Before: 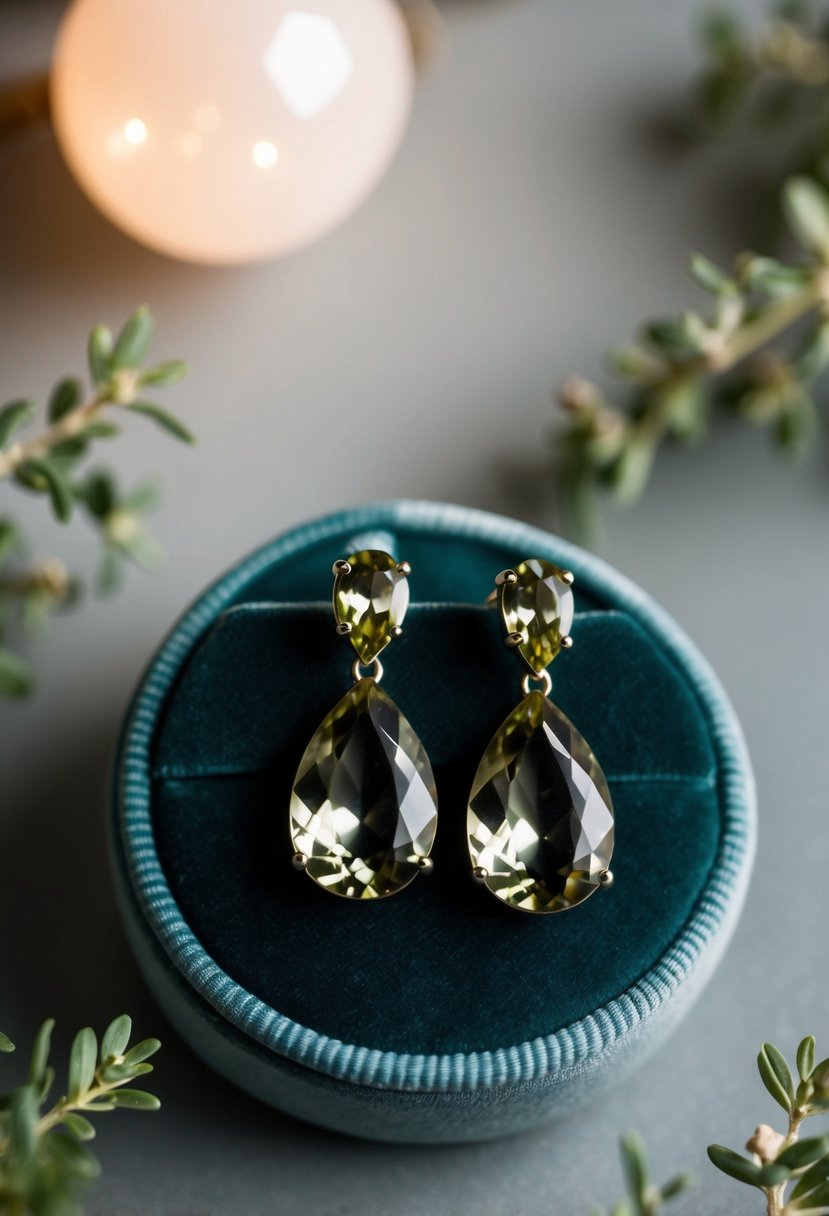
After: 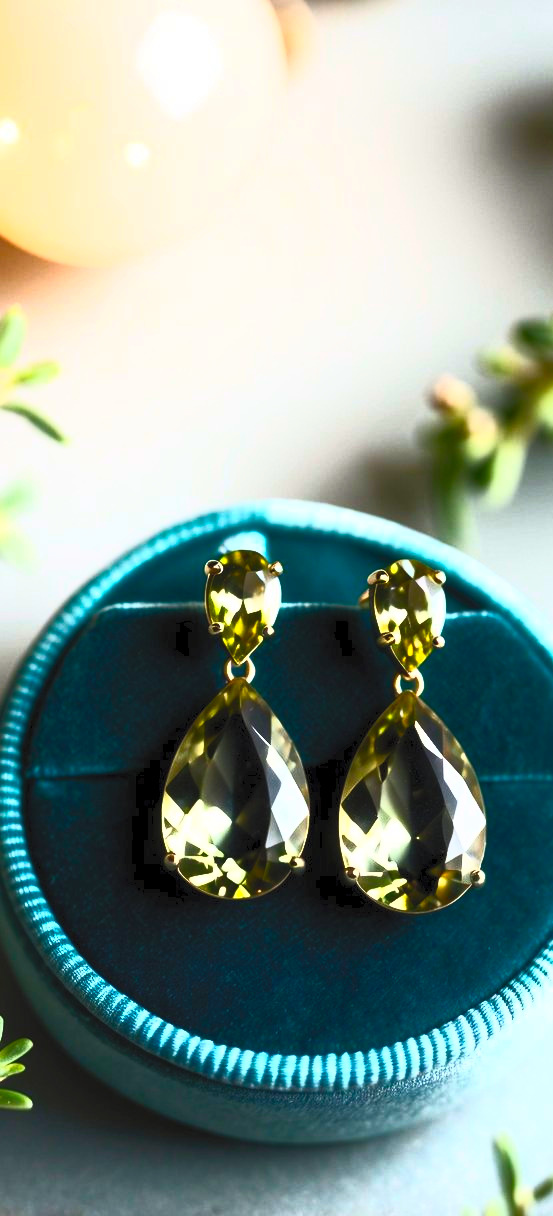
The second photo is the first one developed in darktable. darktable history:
crop and rotate: left 15.446%, right 17.836%
contrast brightness saturation: contrast 1, brightness 1, saturation 1
